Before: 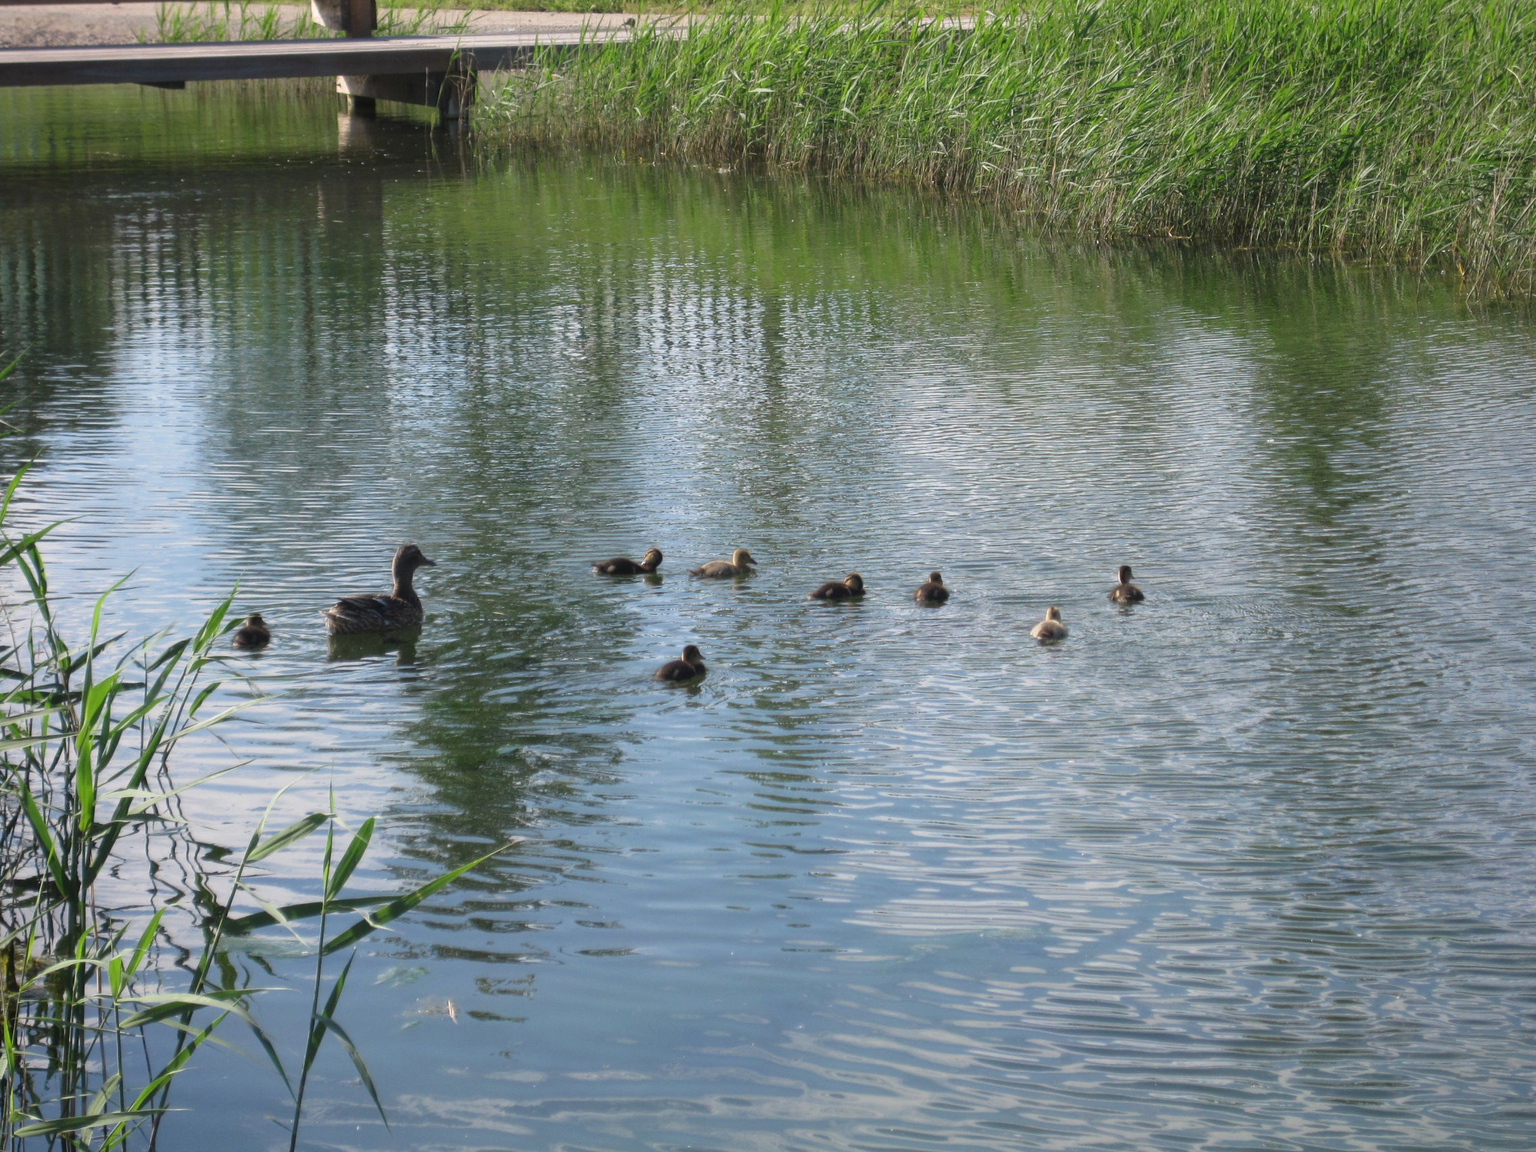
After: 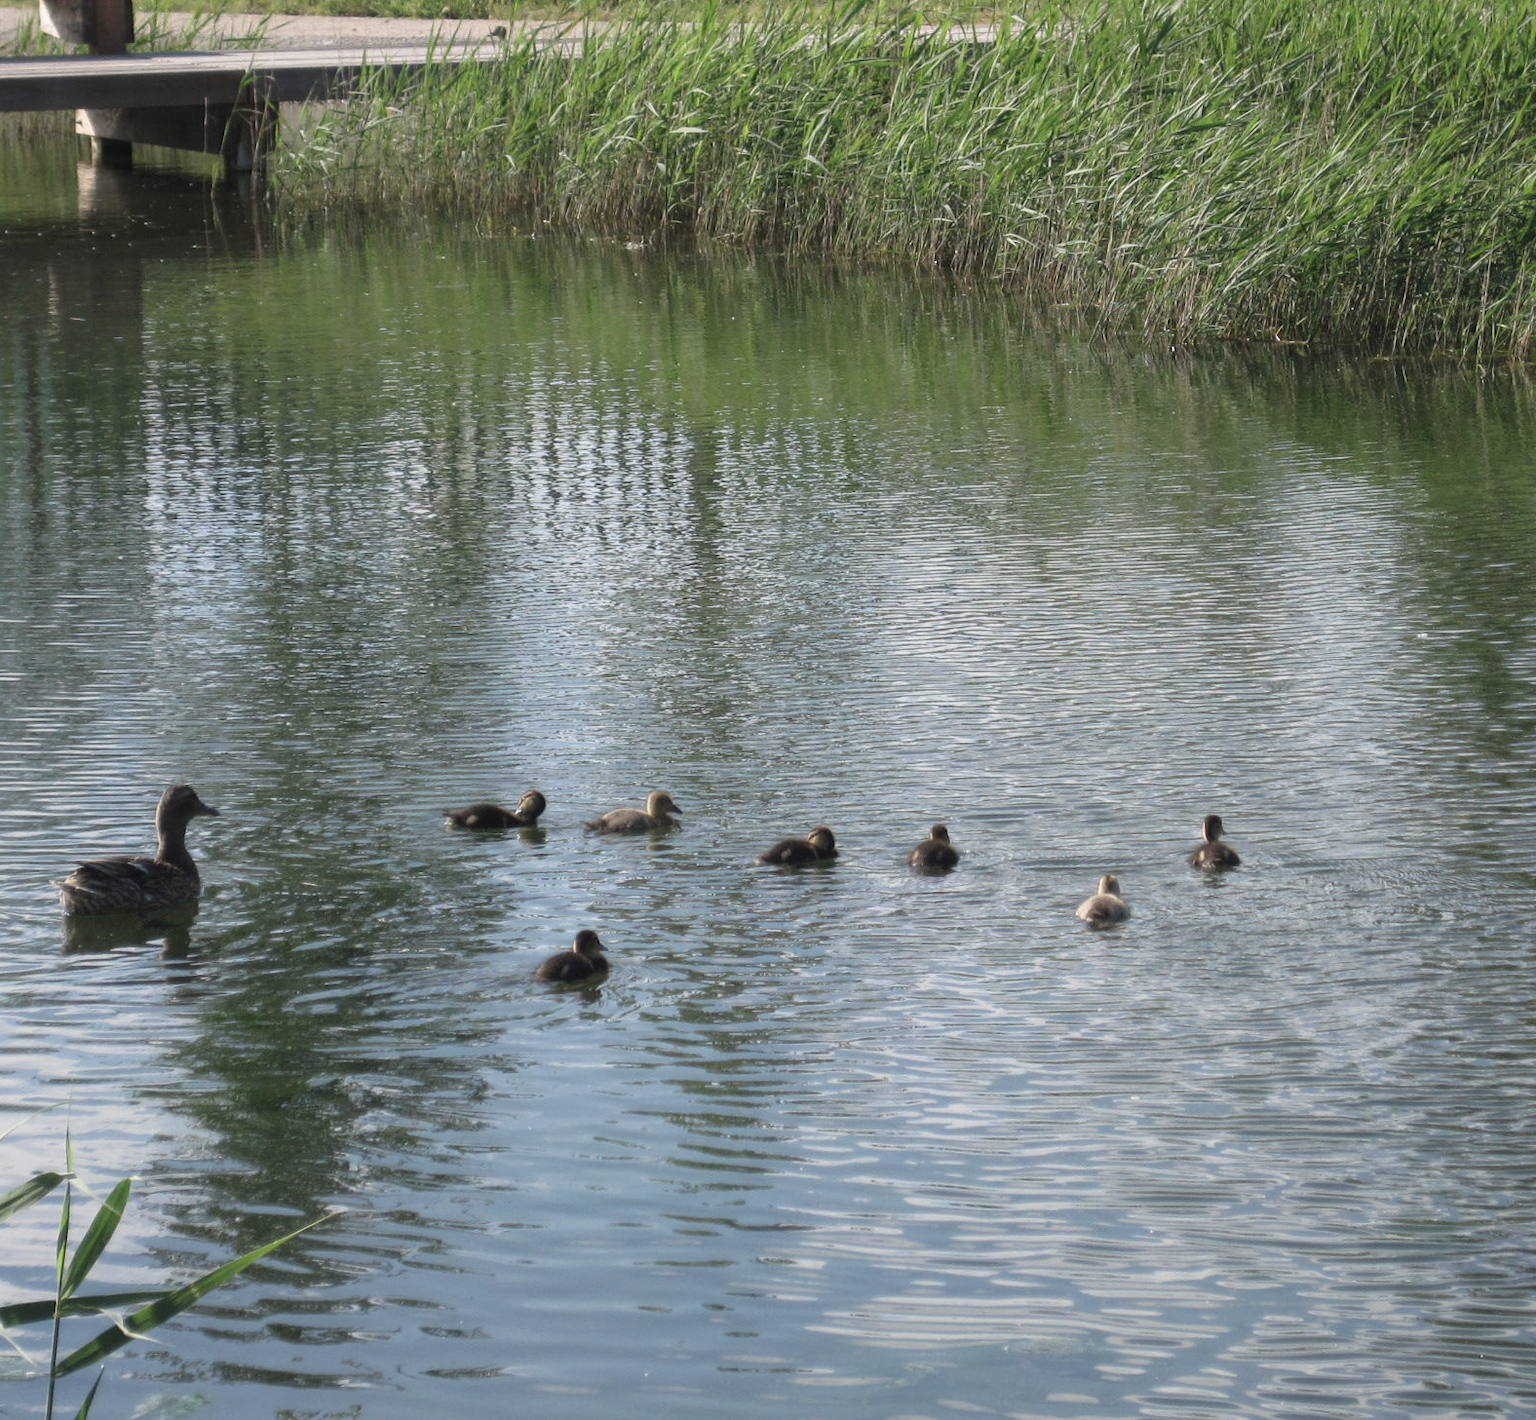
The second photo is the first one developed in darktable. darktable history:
crop: left 18.505%, right 12.106%, bottom 14.386%
contrast brightness saturation: contrast 0.06, brightness -0.008, saturation -0.246
